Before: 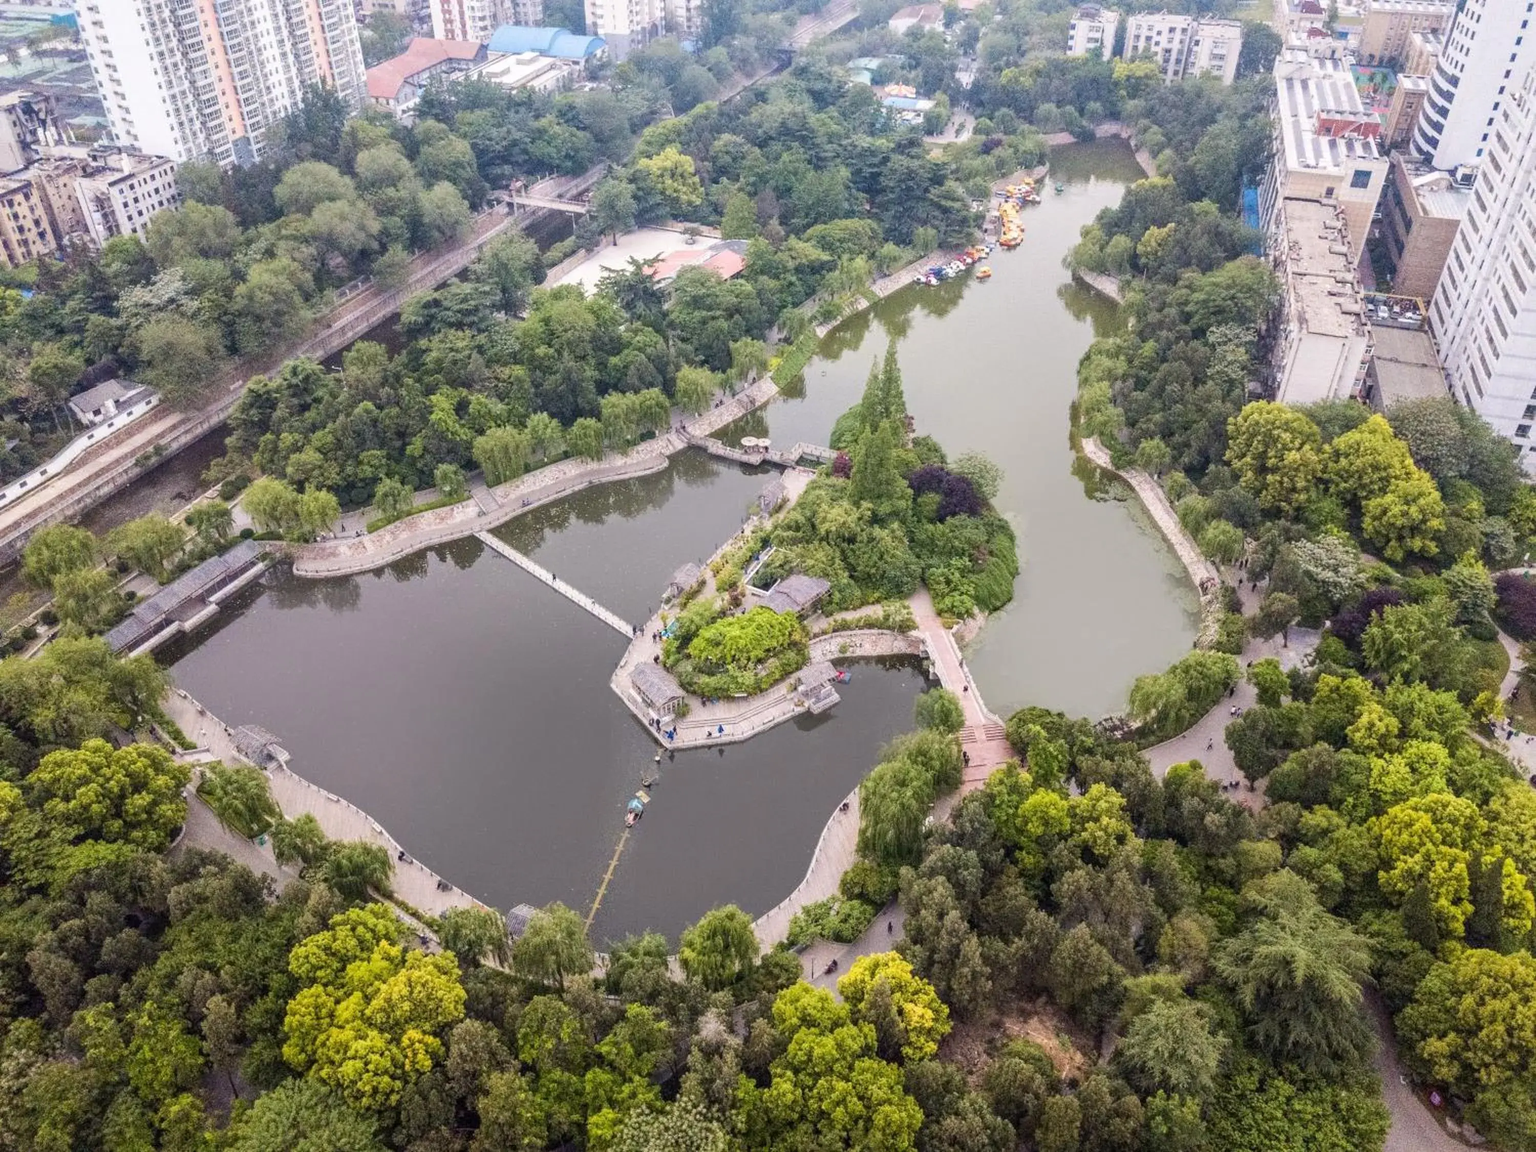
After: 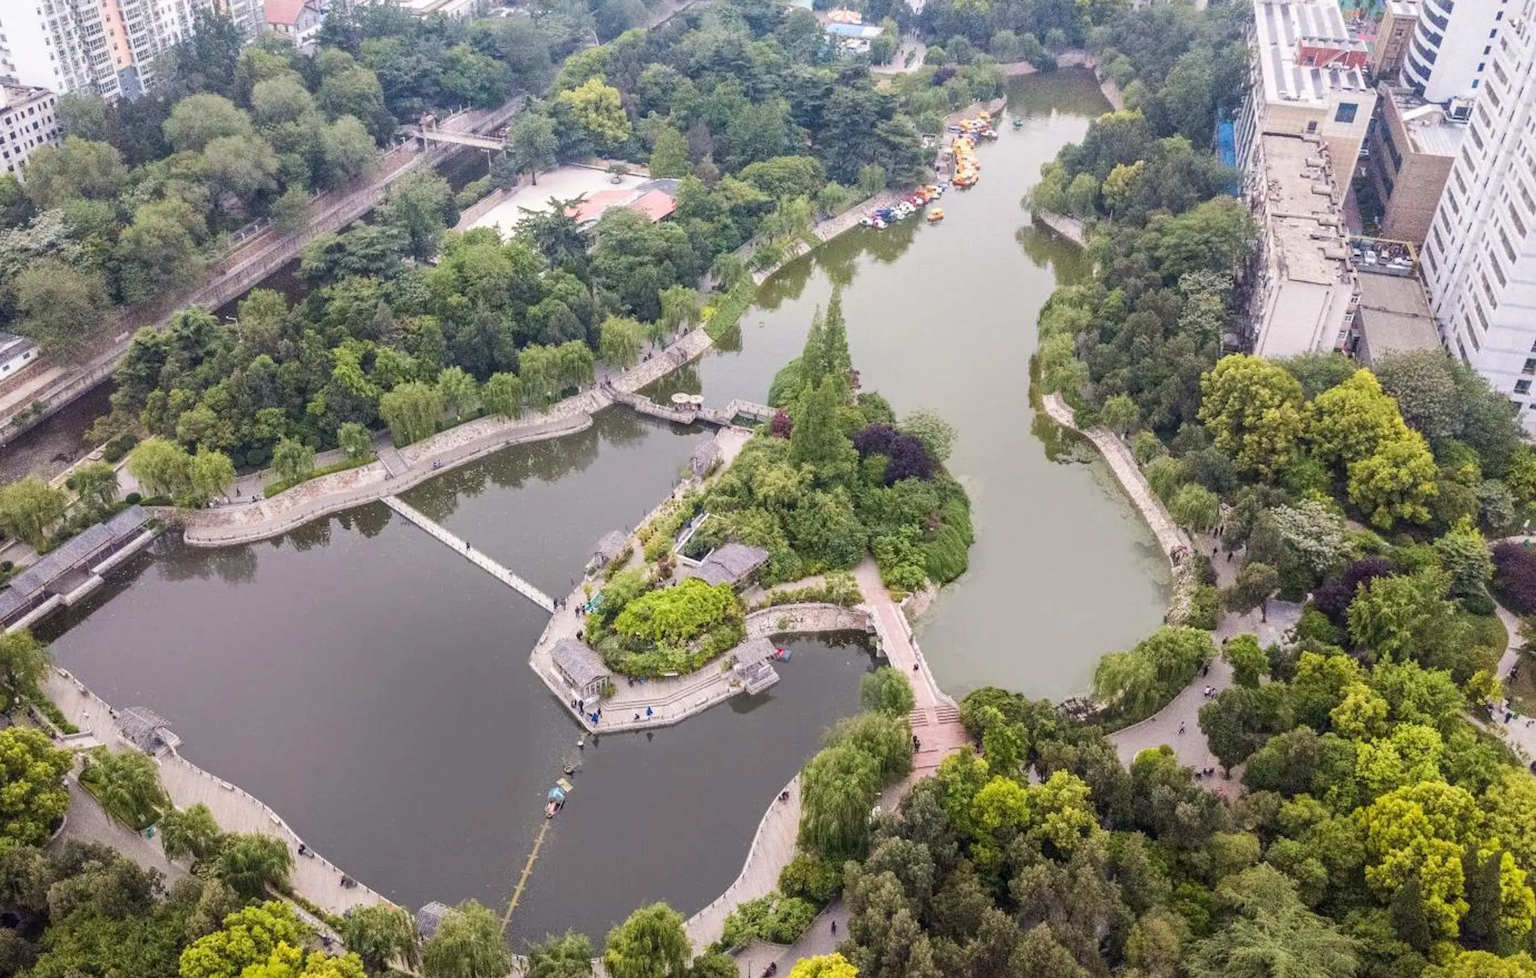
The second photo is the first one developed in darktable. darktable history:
crop: left 8.133%, top 6.615%, bottom 15.352%
